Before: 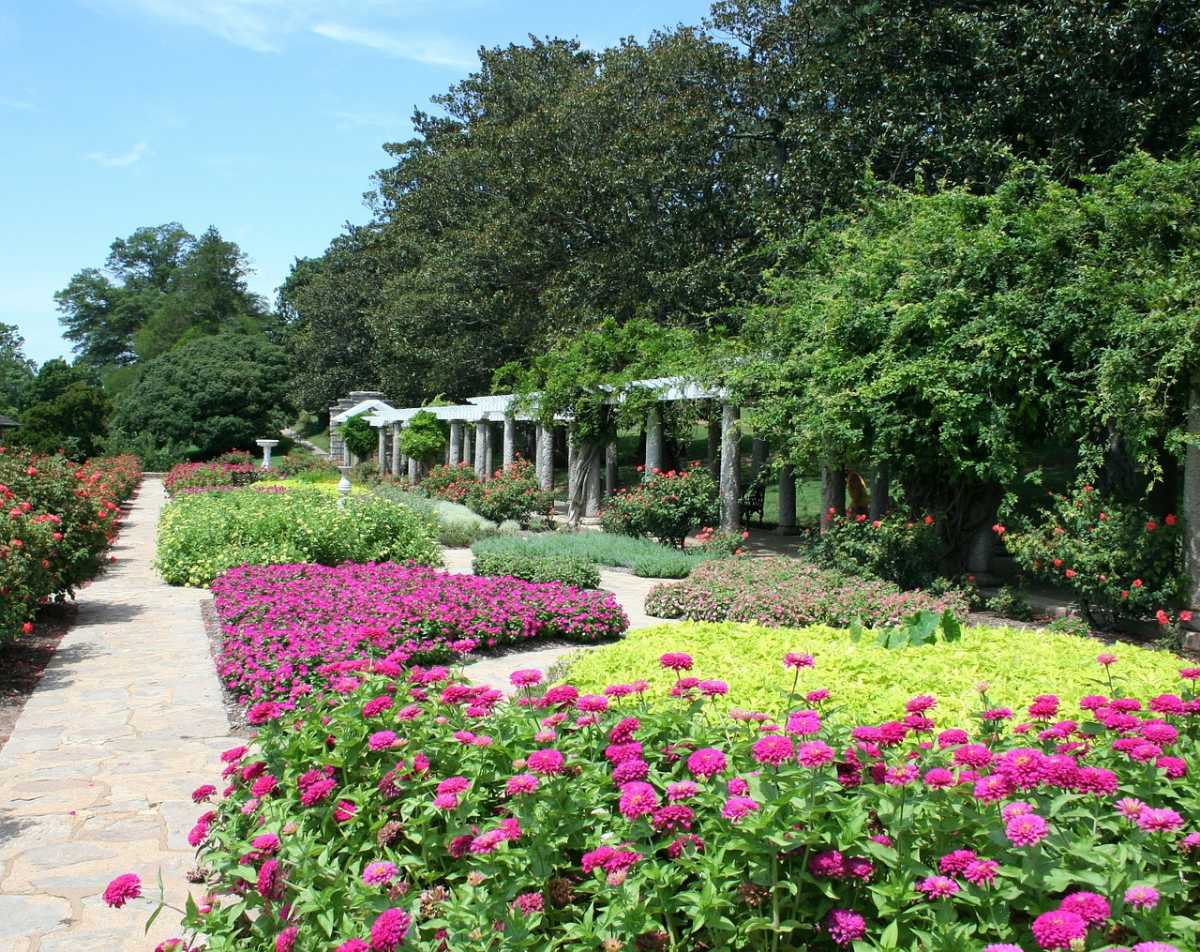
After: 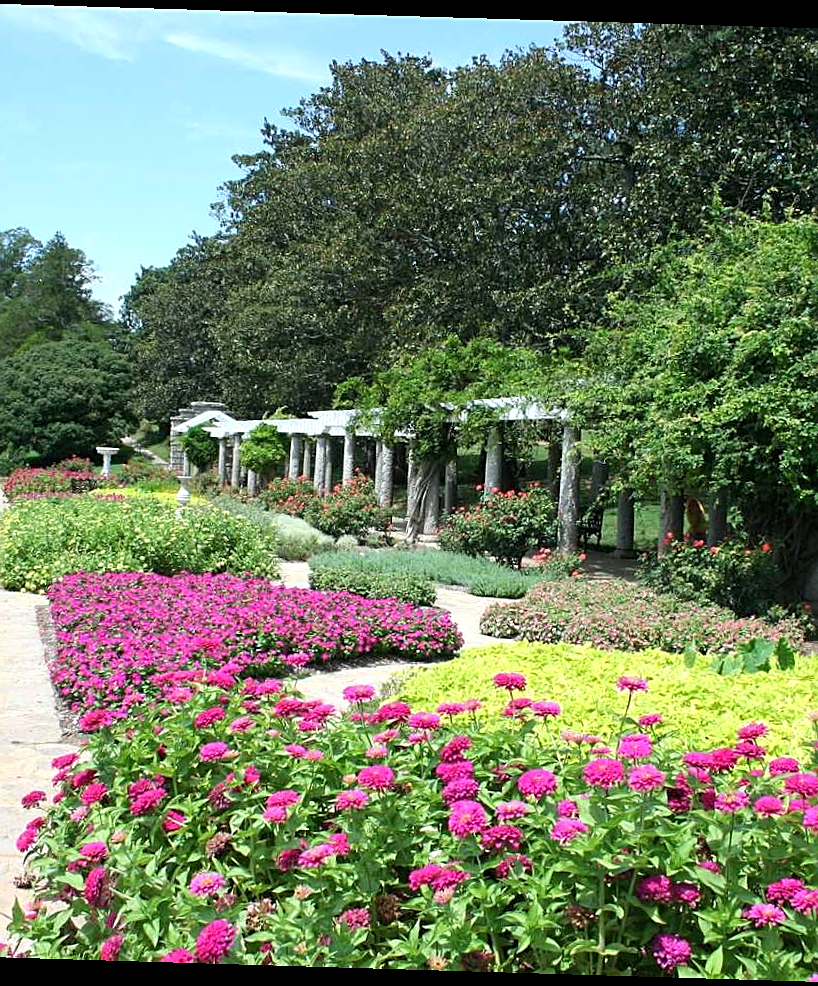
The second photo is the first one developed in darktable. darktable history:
sharpen: on, module defaults
rotate and perspective: rotation 1.72°, automatic cropping off
exposure: black level correction 0, exposure 0.2 EV, compensate exposure bias true, compensate highlight preservation false
crop and rotate: left 14.385%, right 18.948%
